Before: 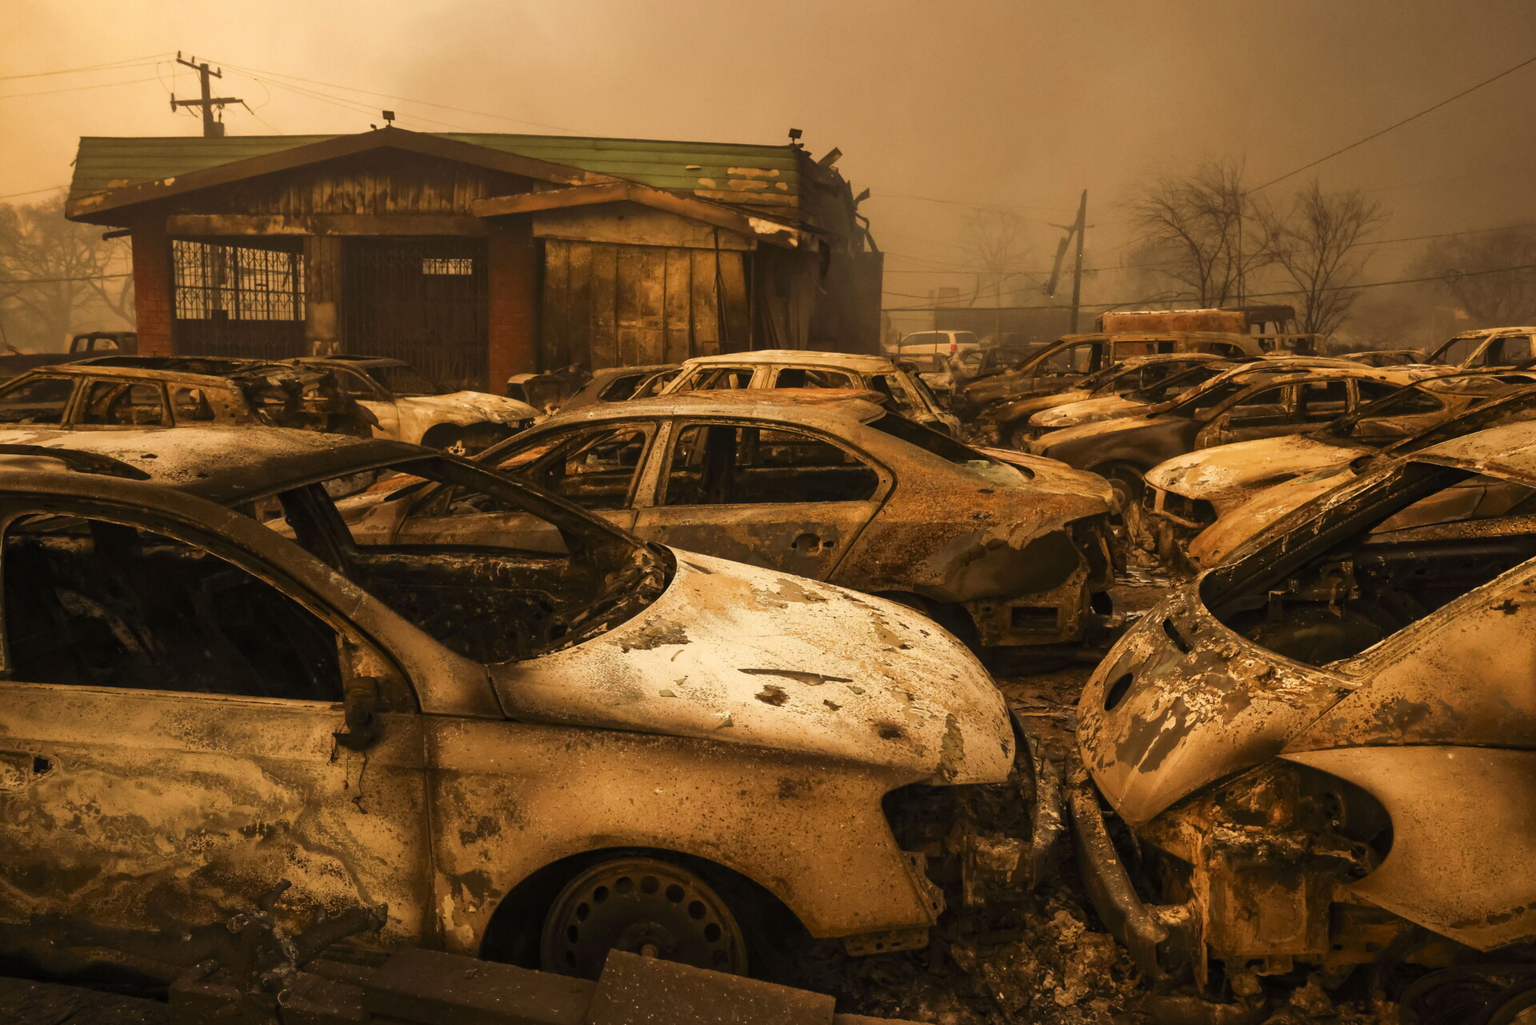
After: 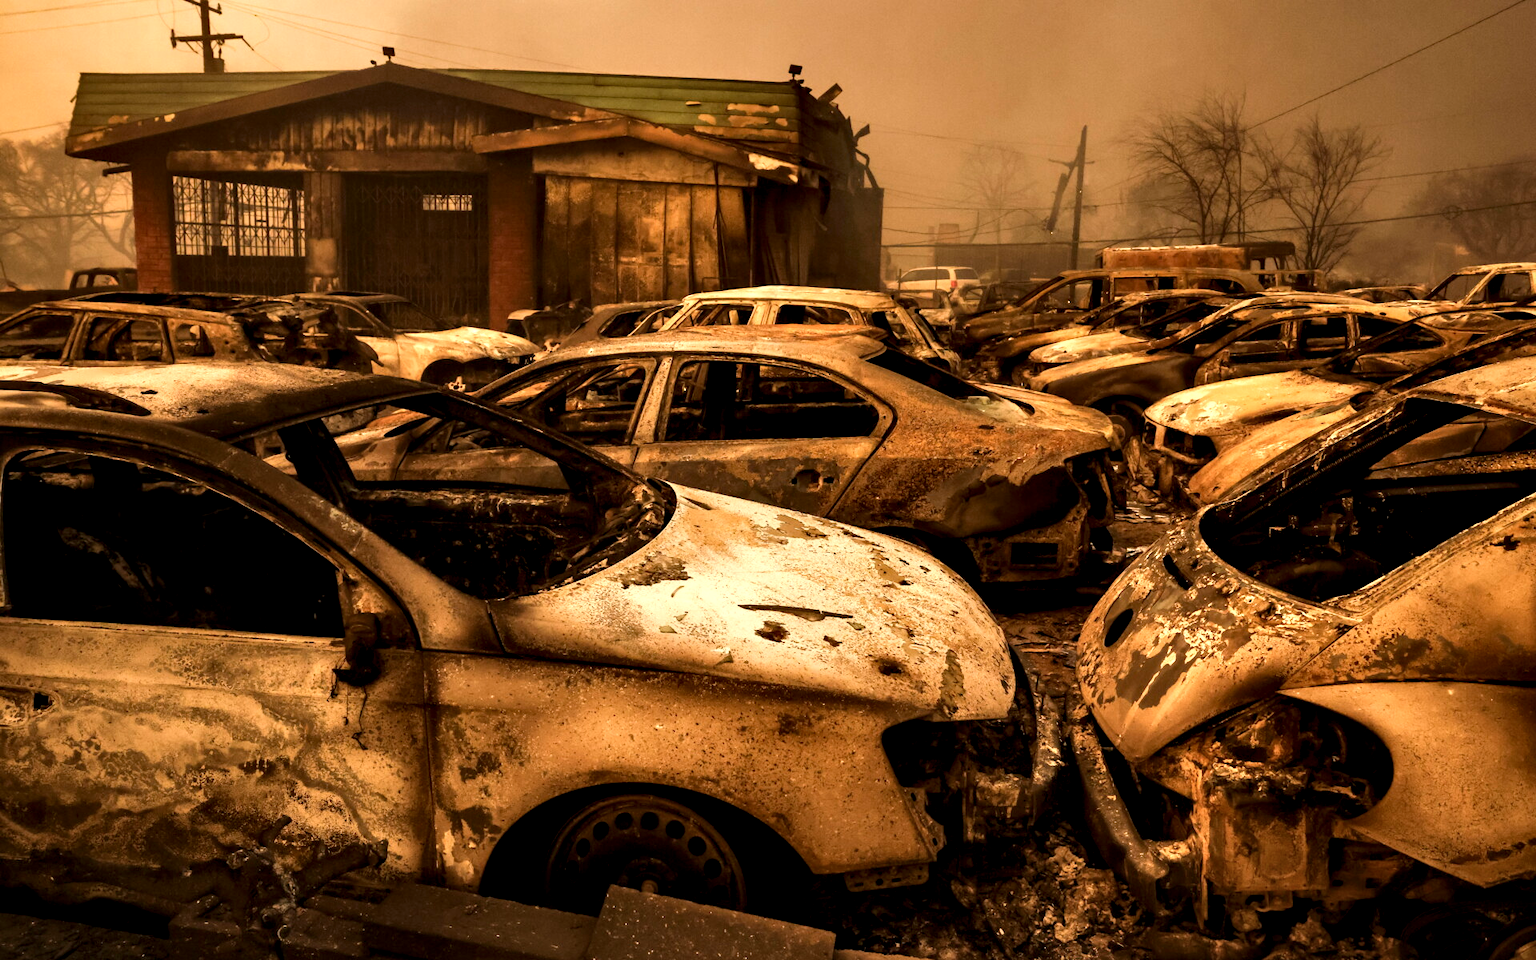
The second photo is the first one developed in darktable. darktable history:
crop and rotate: top 6.25%
contrast equalizer: y [[0.601, 0.6, 0.598, 0.598, 0.6, 0.601], [0.5 ×6], [0.5 ×6], [0 ×6], [0 ×6]]
